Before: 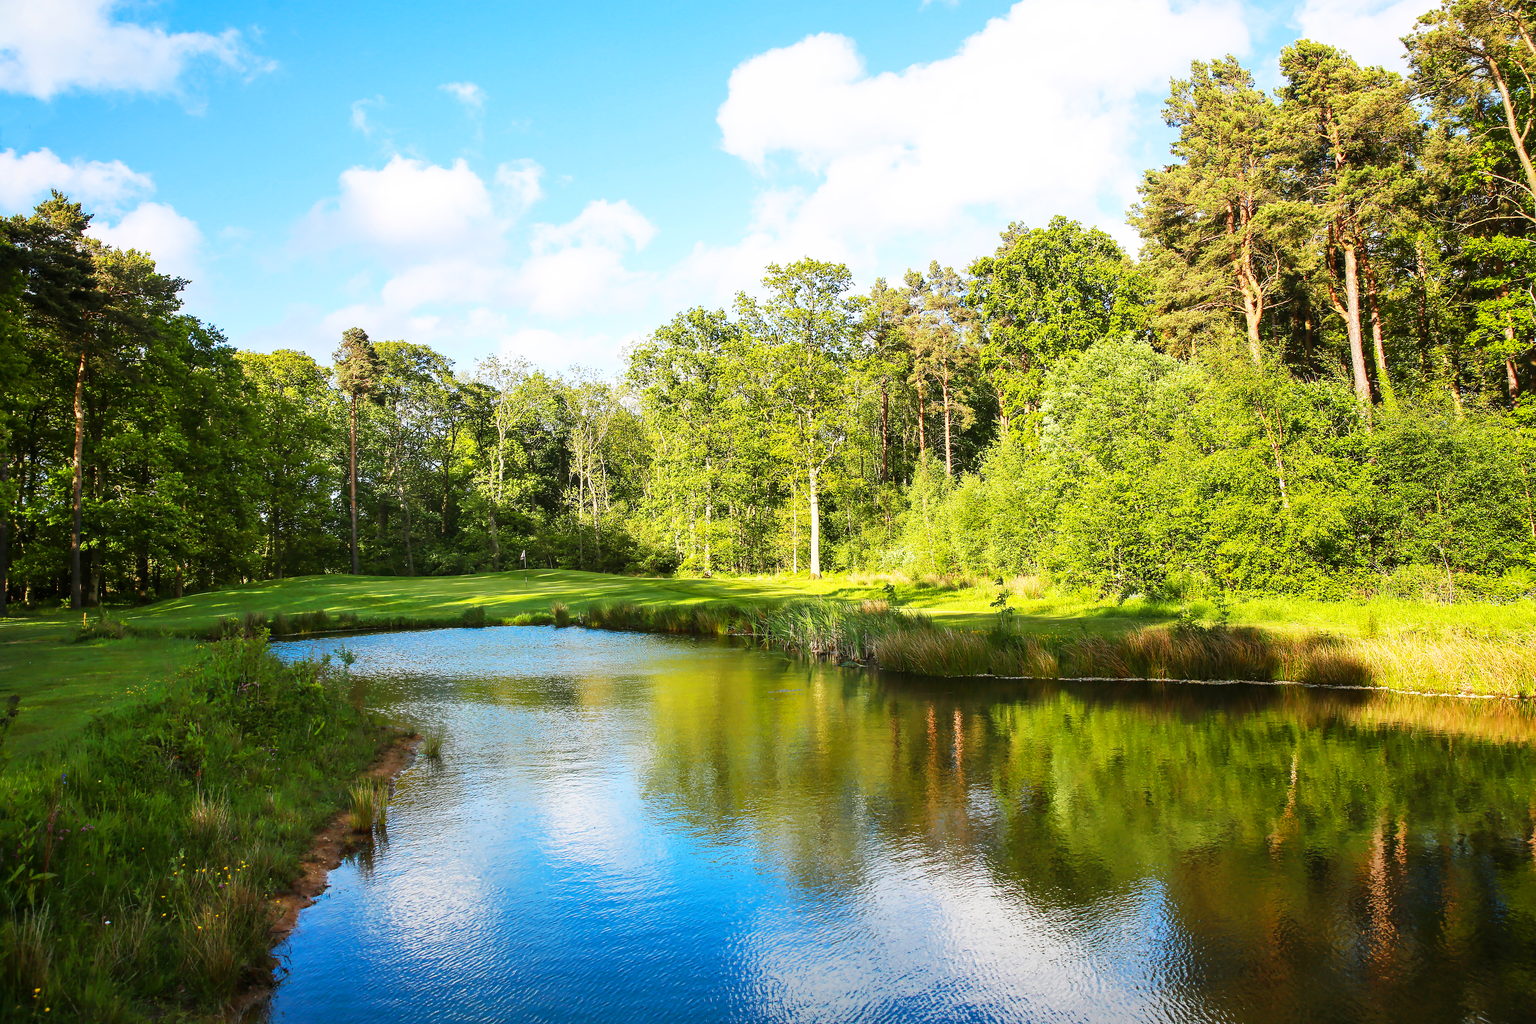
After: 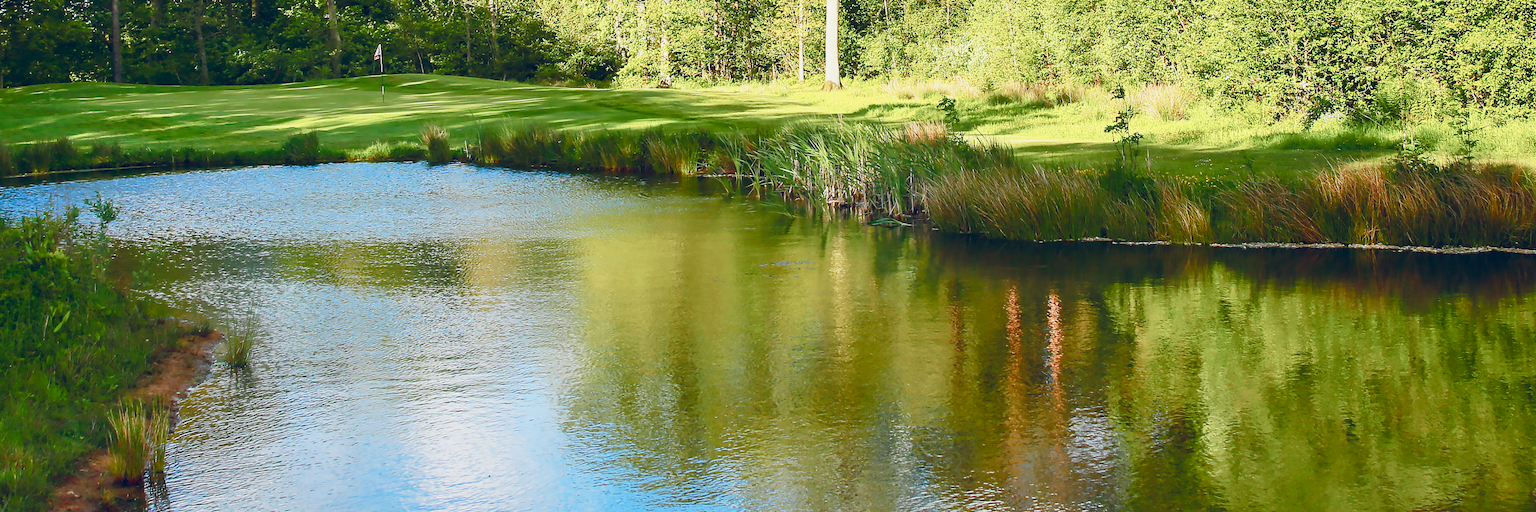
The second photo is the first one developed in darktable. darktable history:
color balance rgb: power › hue 72.24°, global offset › chroma 0.132%, global offset › hue 254.12°, perceptual saturation grading › global saturation 20%, perceptual saturation grading › highlights -50.293%, perceptual saturation grading › shadows 30.553%, contrast -10.267%
crop: left 18.233%, top 50.948%, right 17.435%, bottom 16.884%
exposure: exposure 0.128 EV, compensate highlight preservation false
